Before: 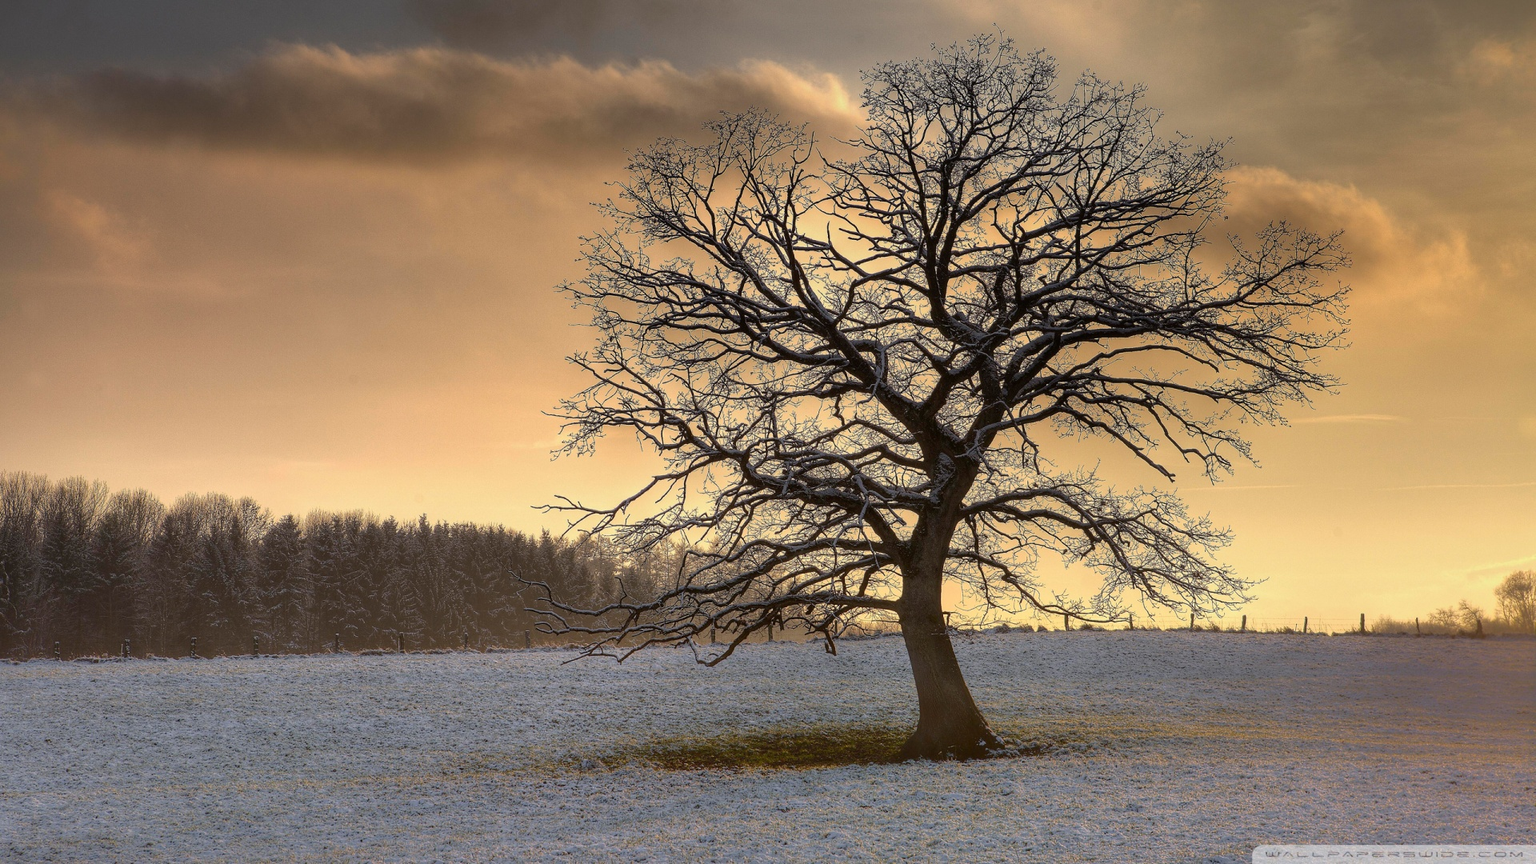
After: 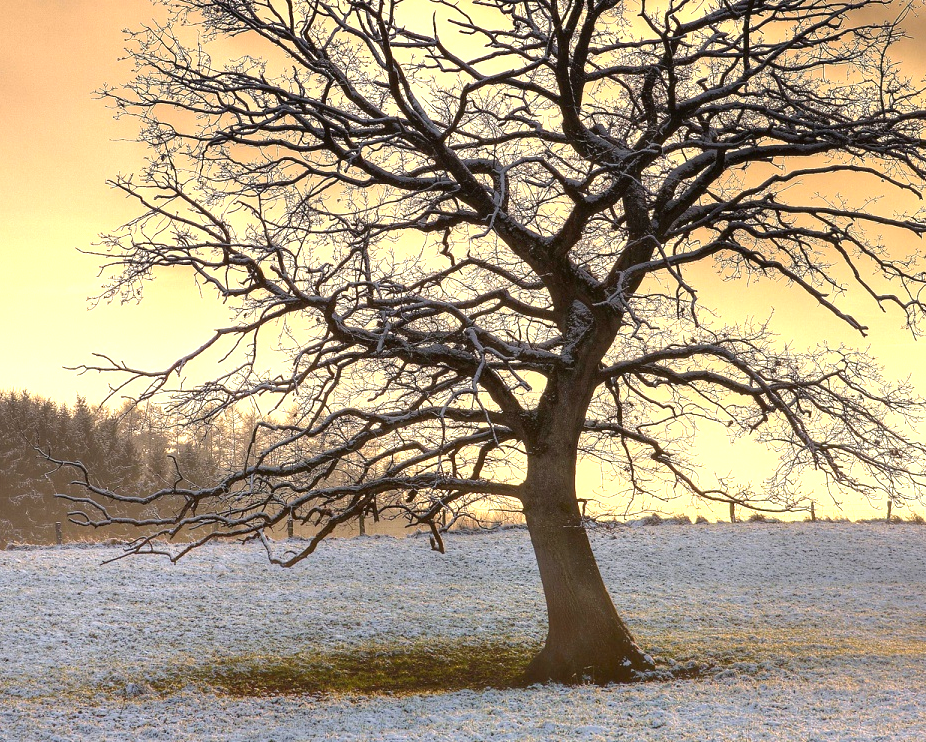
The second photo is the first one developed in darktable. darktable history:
crop: left 31.308%, top 24.662%, right 20.416%, bottom 6.55%
exposure: black level correction 0, exposure 1 EV, compensate highlight preservation false
